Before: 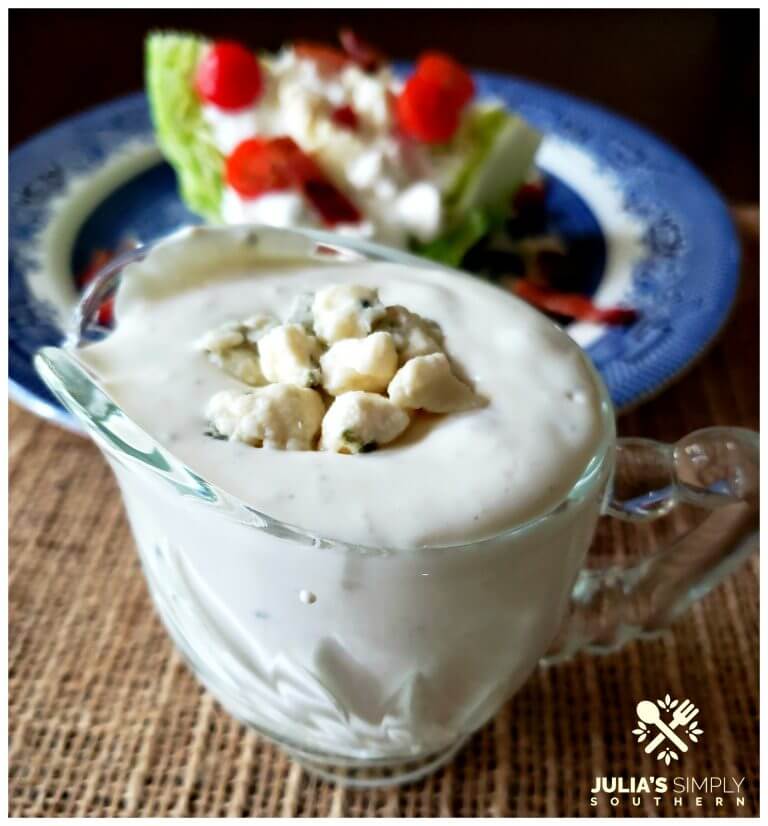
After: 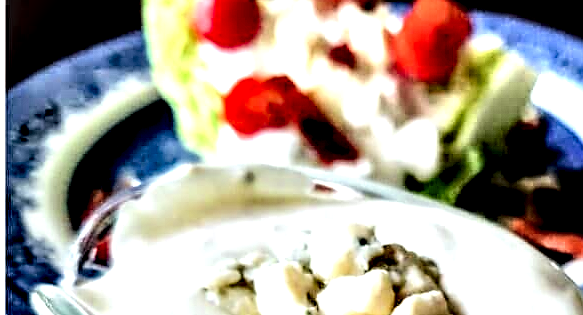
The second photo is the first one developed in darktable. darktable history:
crop: left 0.514%, top 7.626%, right 23.501%, bottom 54.14%
local contrast: highlights 119%, shadows 42%, detail 293%
tone equalizer: -7 EV 0.163 EV, -6 EV 0.609 EV, -5 EV 1.18 EV, -4 EV 1.32 EV, -3 EV 1.12 EV, -2 EV 0.6 EV, -1 EV 0.164 EV, edges refinement/feathering 500, mask exposure compensation -1.57 EV, preserve details no
sharpen: on, module defaults
